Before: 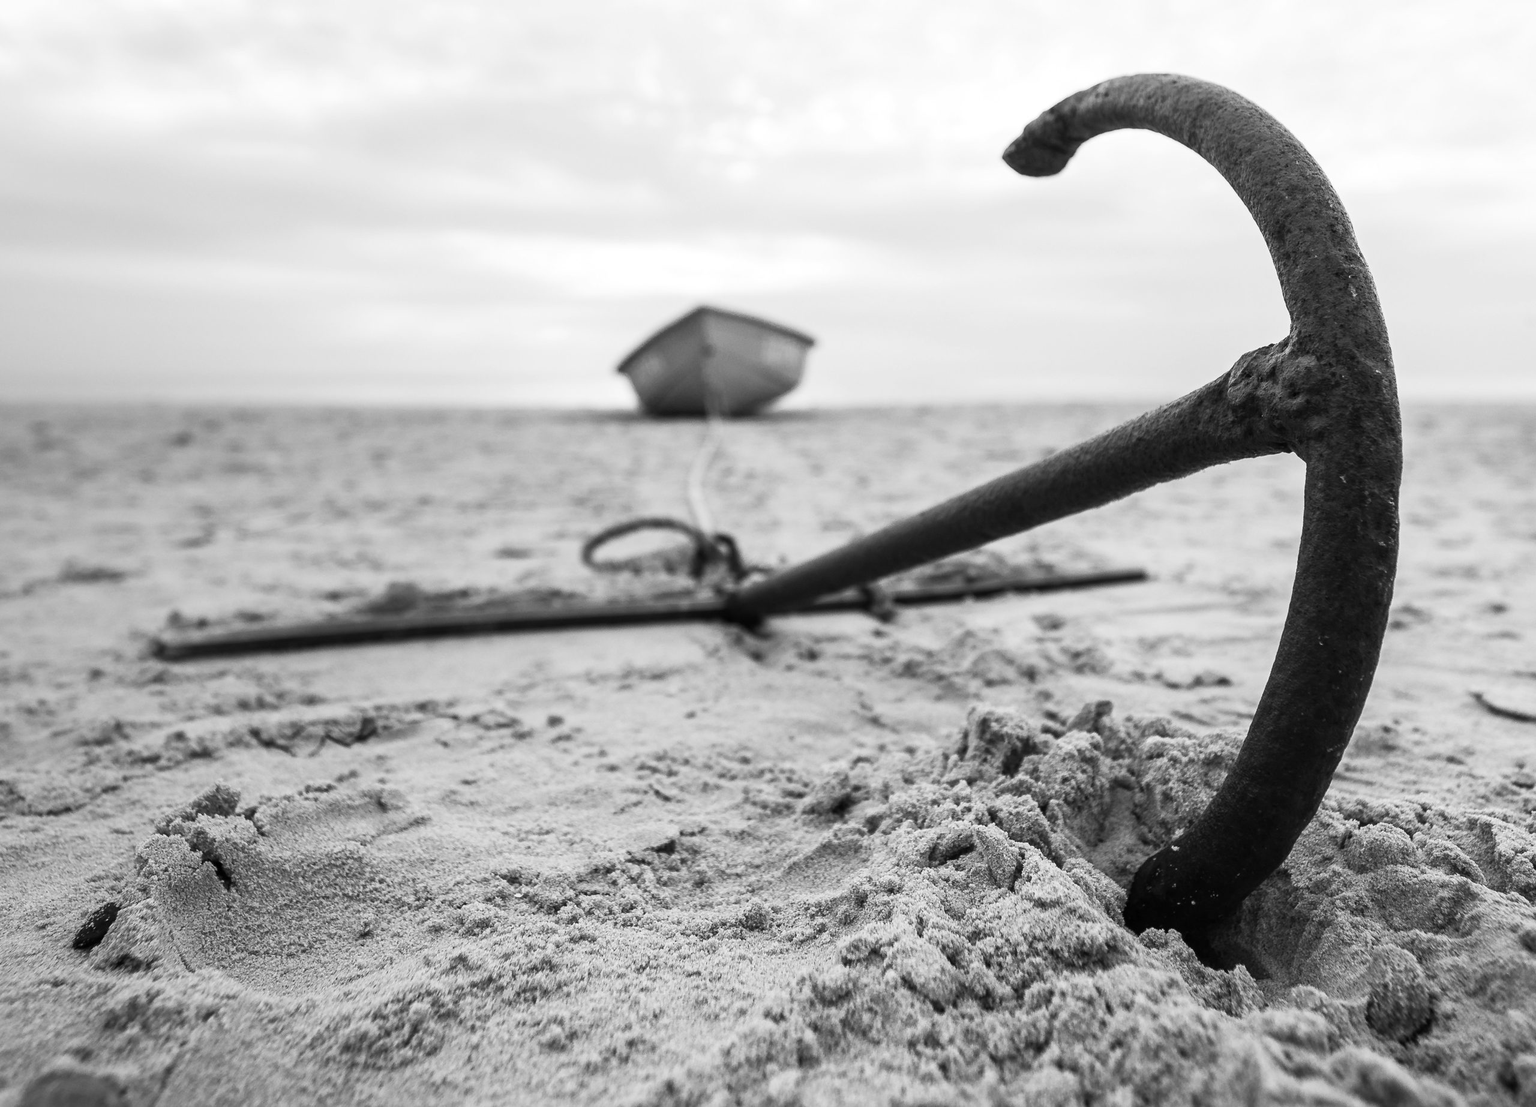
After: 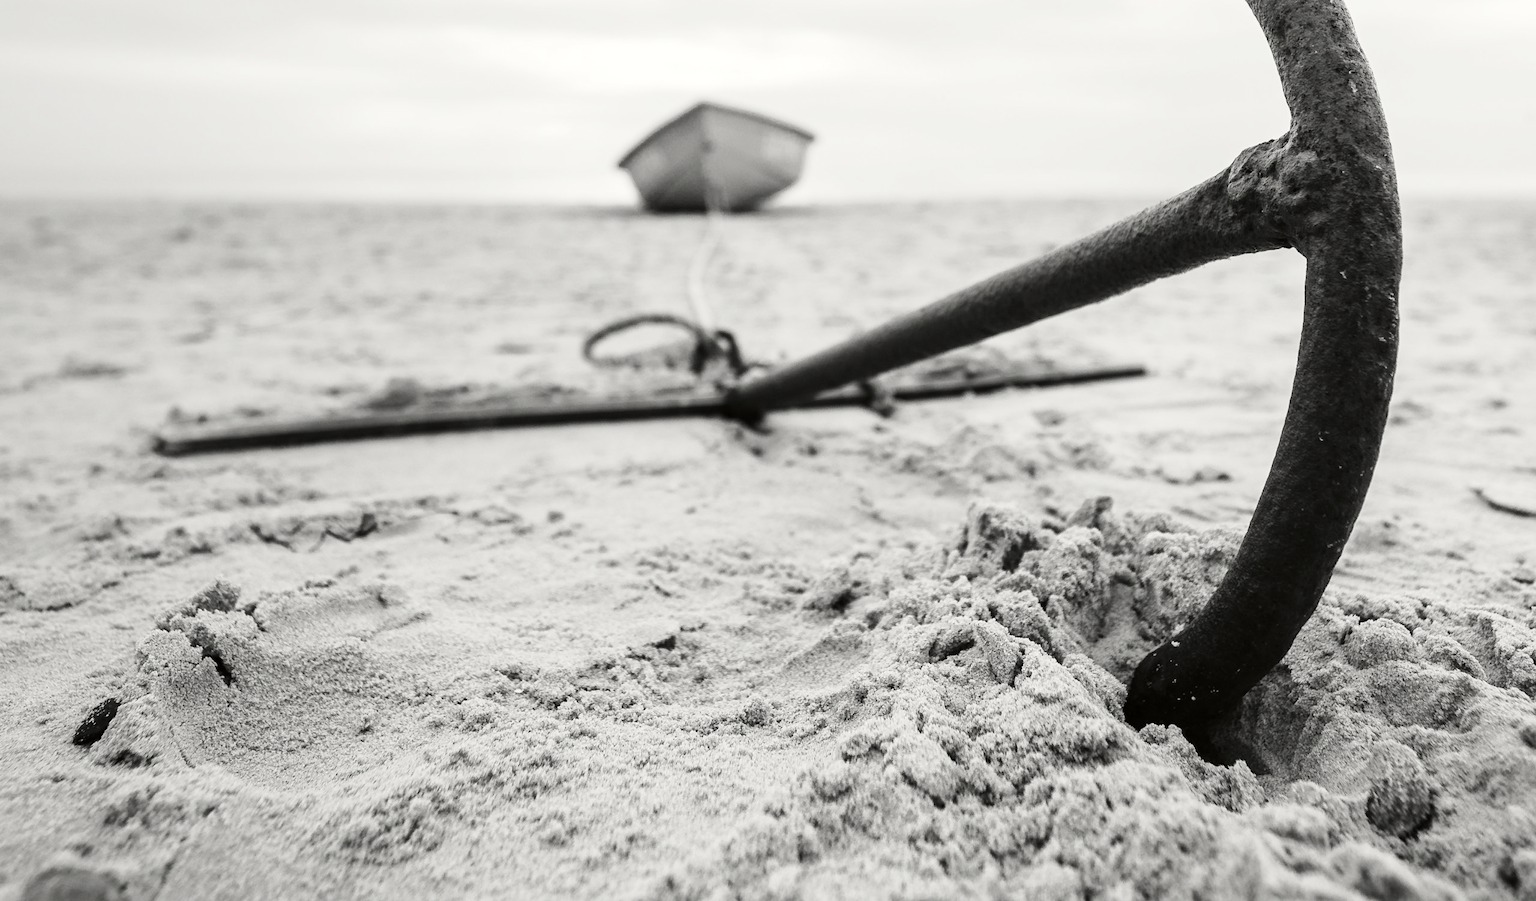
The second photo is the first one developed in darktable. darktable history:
tone curve: curves: ch0 [(0, 0) (0.131, 0.135) (0.288, 0.372) (0.451, 0.608) (0.612, 0.739) (0.736, 0.832) (1, 1)]; ch1 [(0, 0) (0.392, 0.398) (0.487, 0.471) (0.496, 0.493) (0.519, 0.531) (0.557, 0.591) (0.581, 0.639) (0.622, 0.711) (1, 1)]; ch2 [(0, 0) (0.388, 0.344) (0.438, 0.425) (0.476, 0.482) (0.502, 0.508) (0.524, 0.531) (0.538, 0.58) (0.58, 0.621) (0.613, 0.679) (0.655, 0.738) (1, 1)], color space Lab, independent channels, preserve colors none
crop and rotate: top 18.507%
